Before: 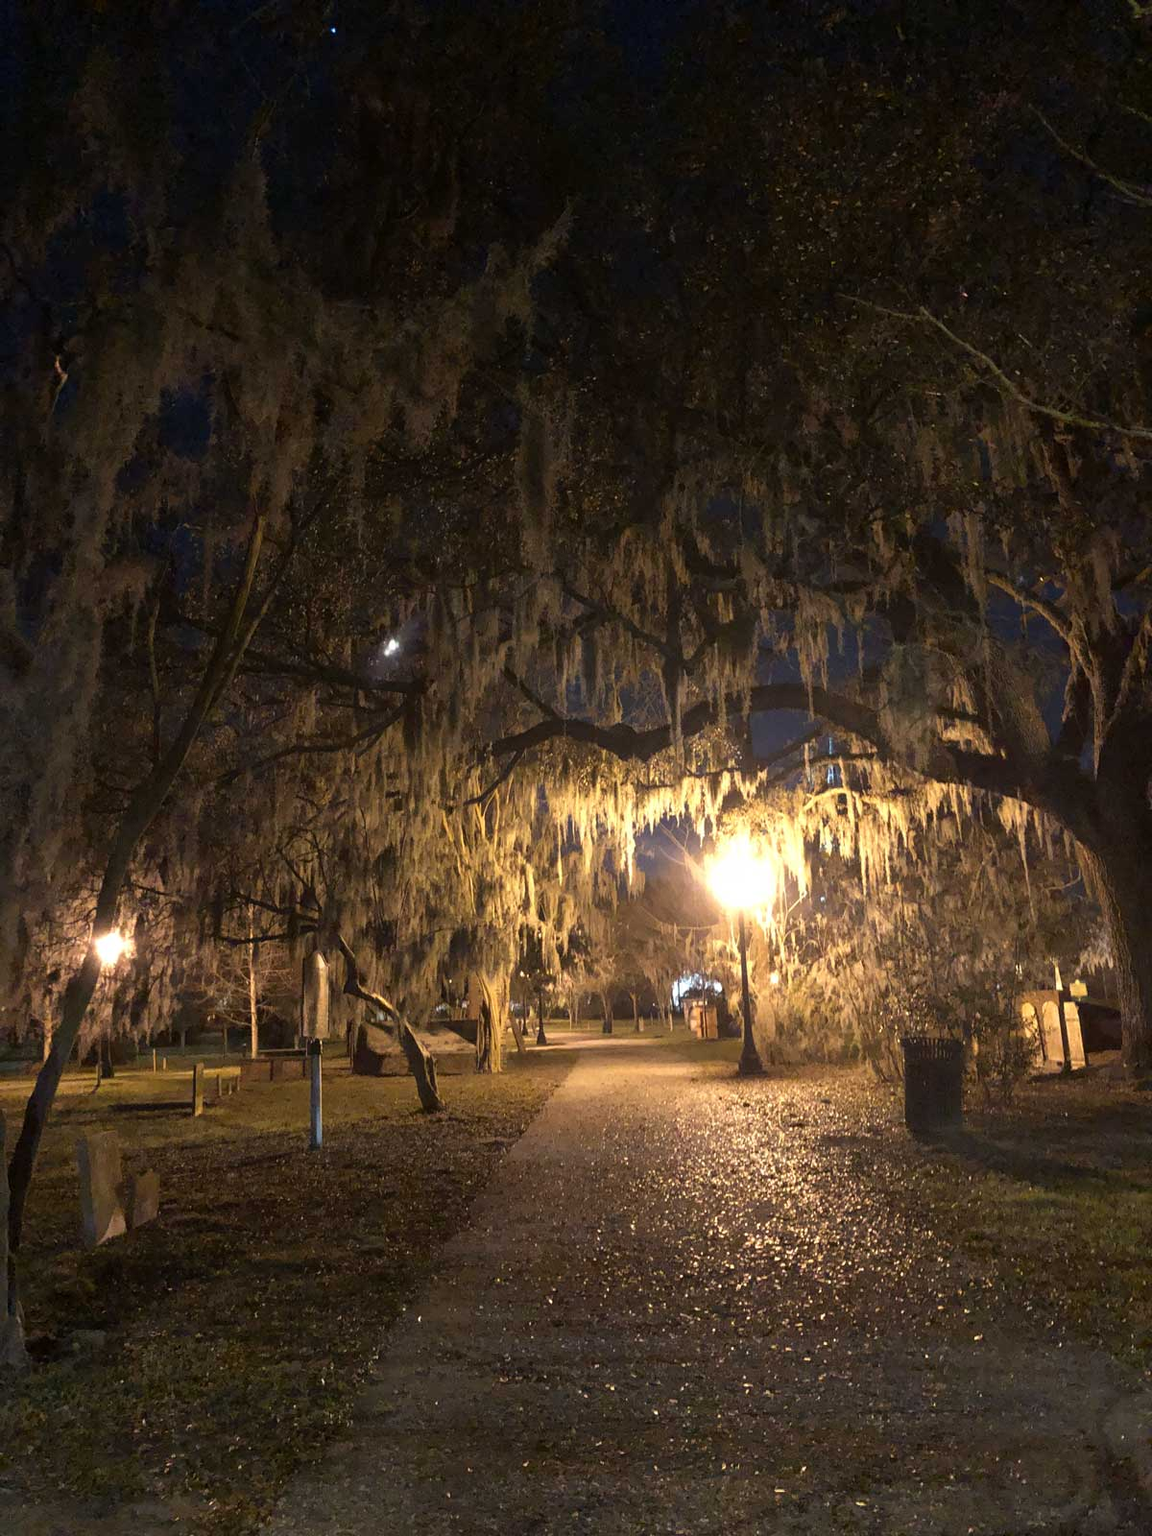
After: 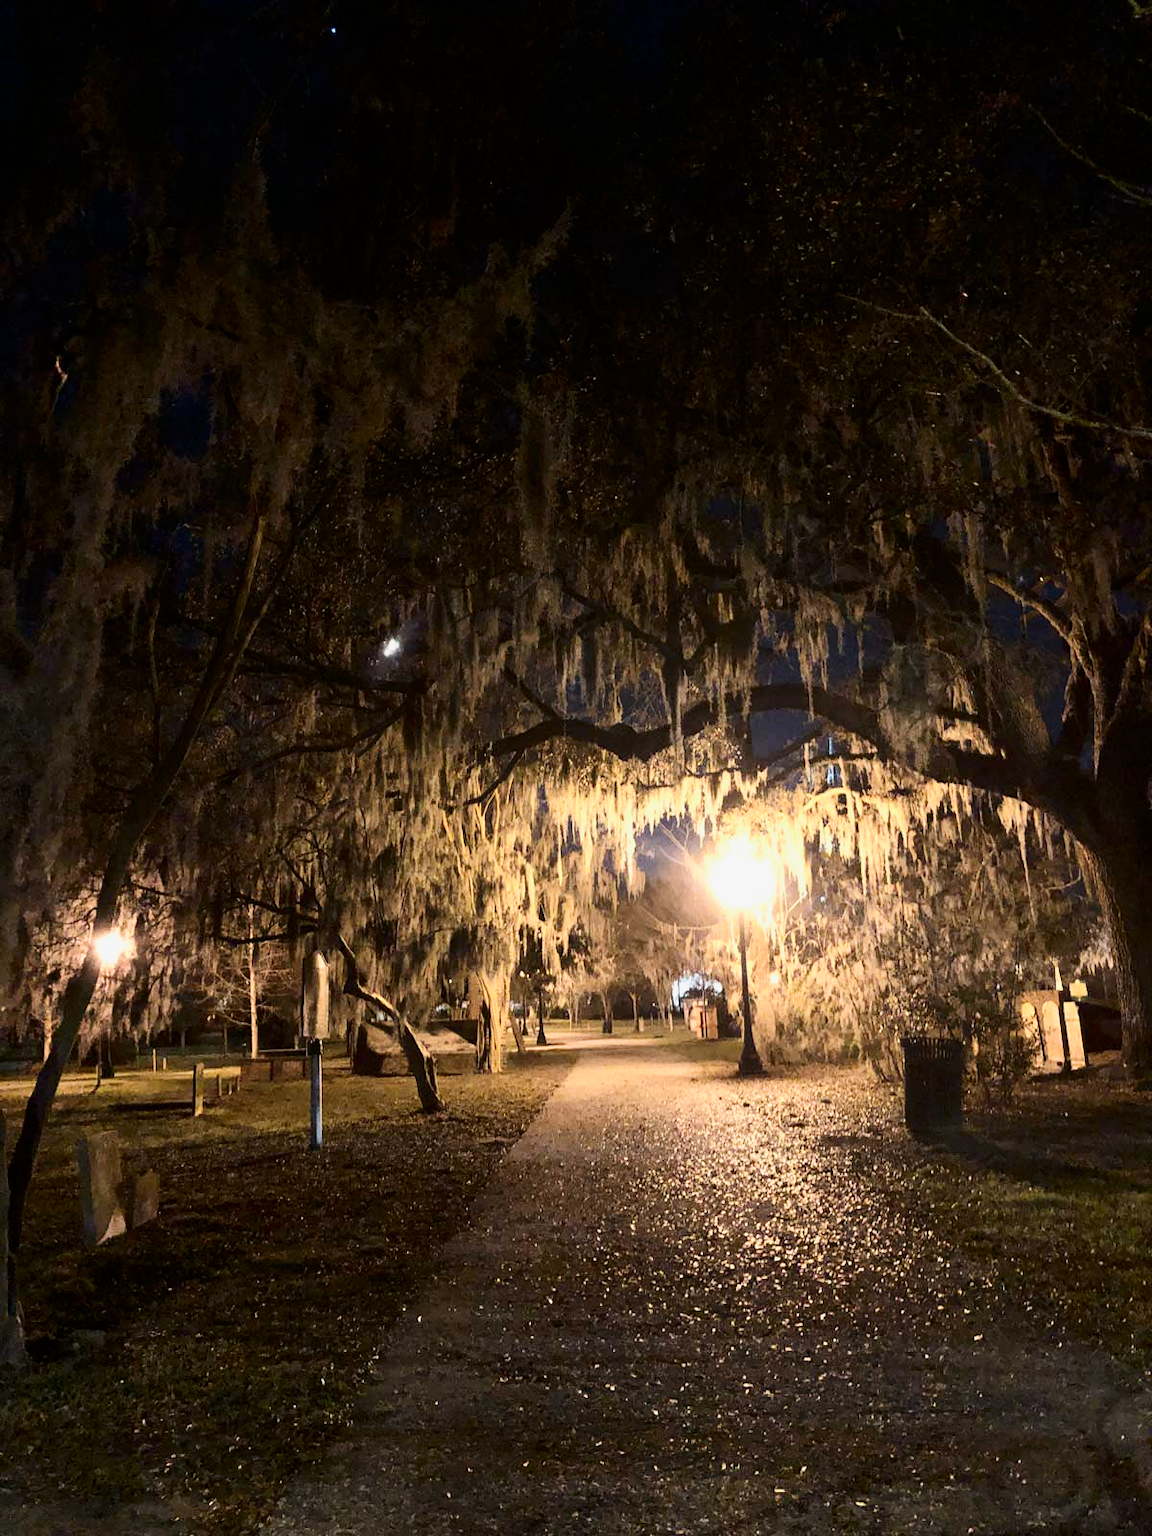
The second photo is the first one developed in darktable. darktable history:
contrast brightness saturation: contrast 0.29
exposure: exposure 0.571 EV, compensate exposure bias true, compensate highlight preservation false
filmic rgb: black relative exposure -7.8 EV, white relative exposure 4.27 EV, threshold 5.94 EV, hardness 3.87, enable highlight reconstruction true
